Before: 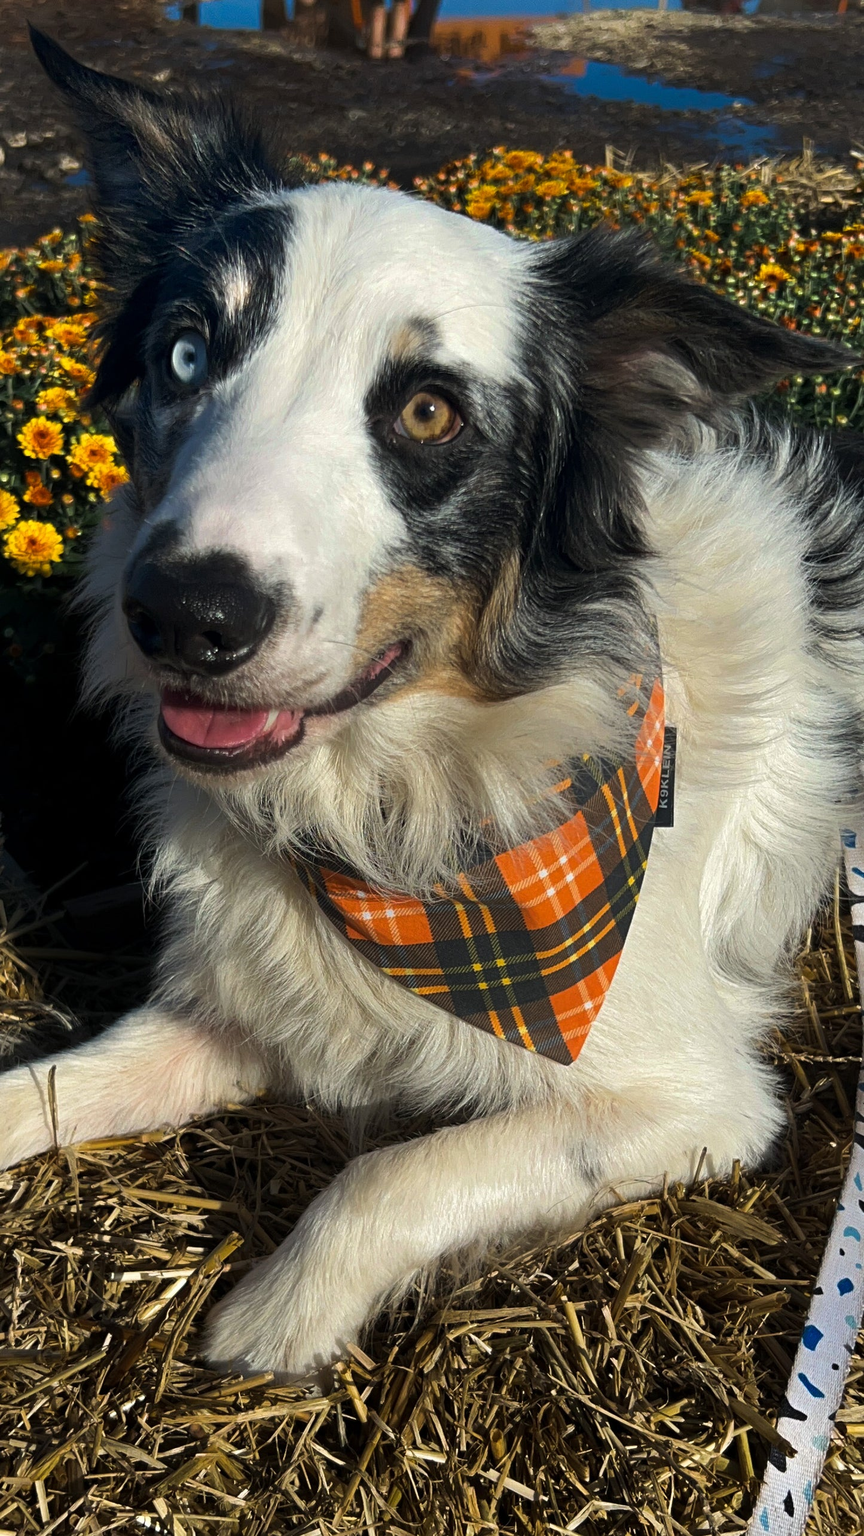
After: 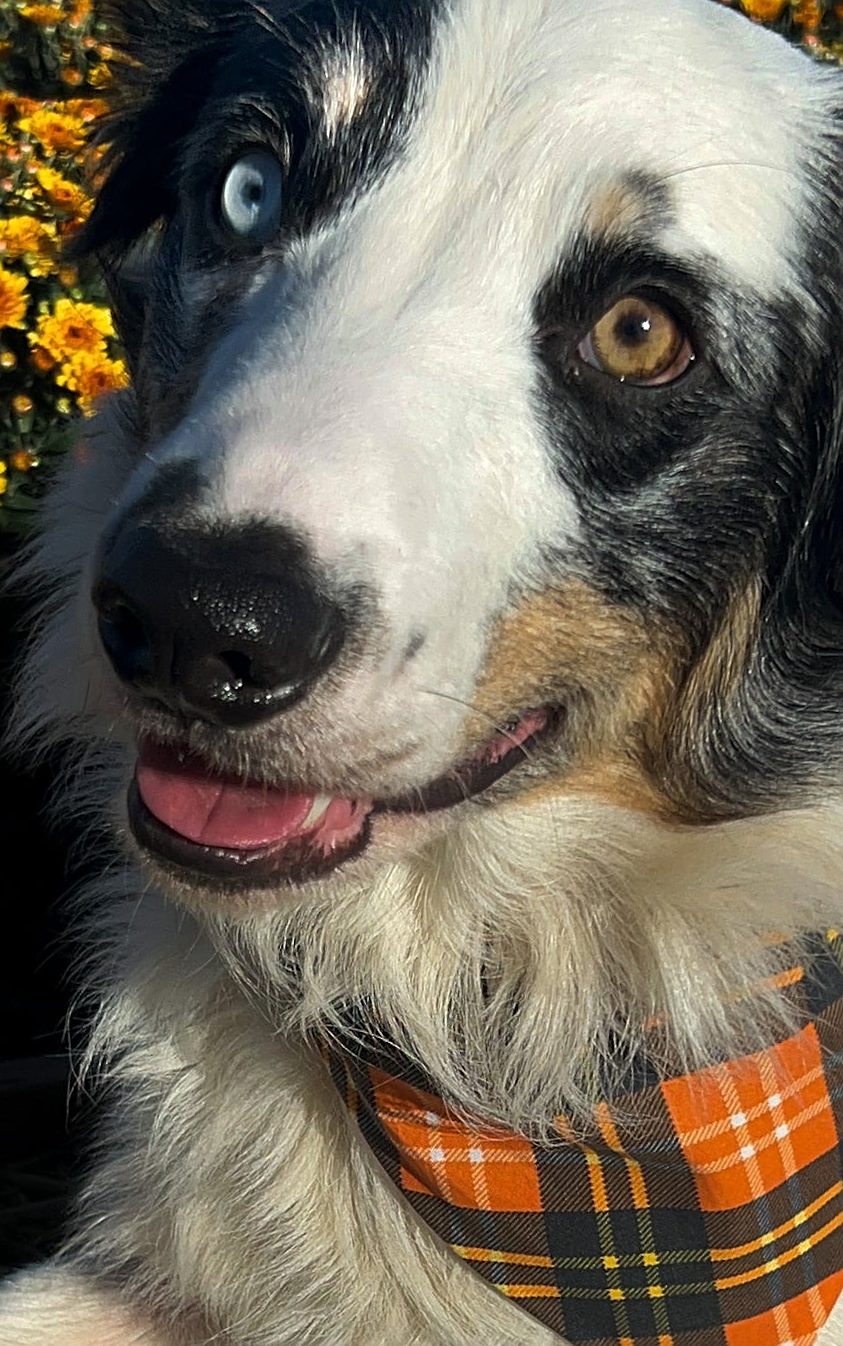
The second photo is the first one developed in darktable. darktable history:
sharpen: on, module defaults
crop and rotate: angle -6.77°, left 2.219%, top 6.837%, right 27.553%, bottom 30.125%
